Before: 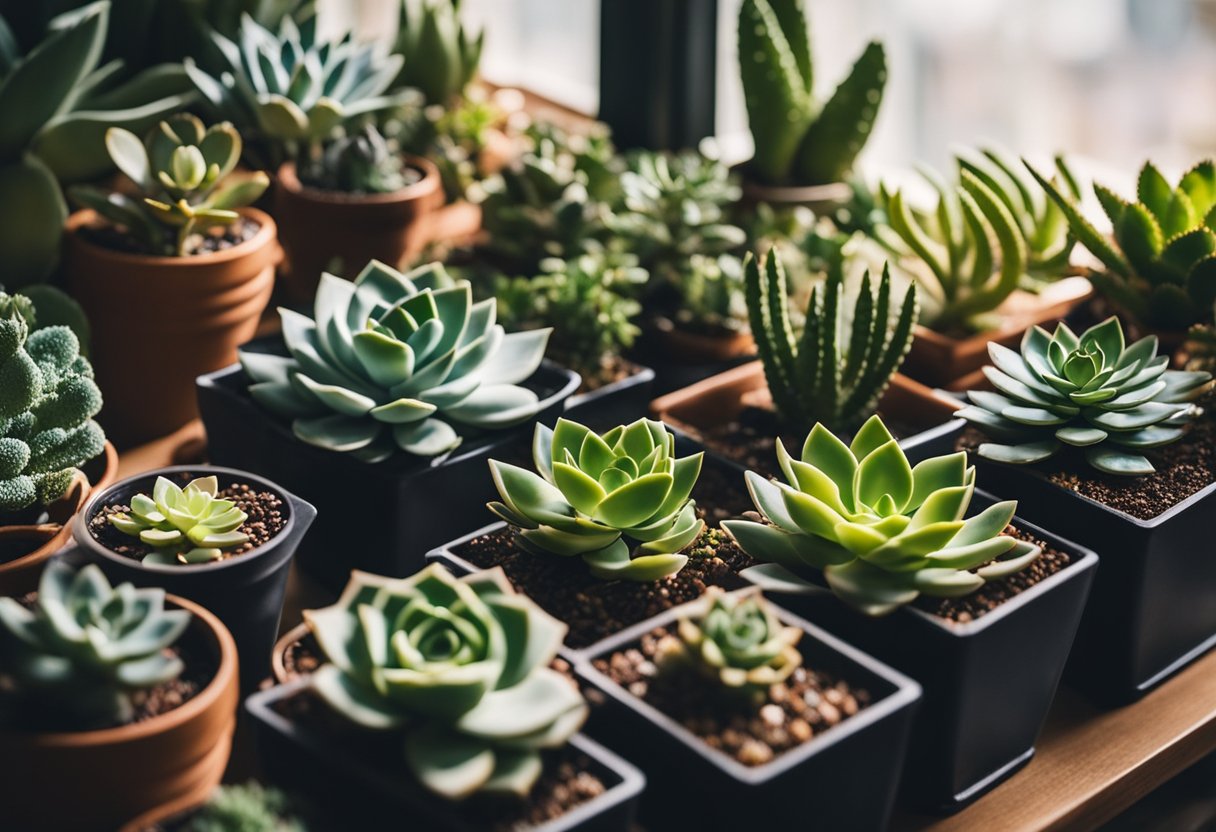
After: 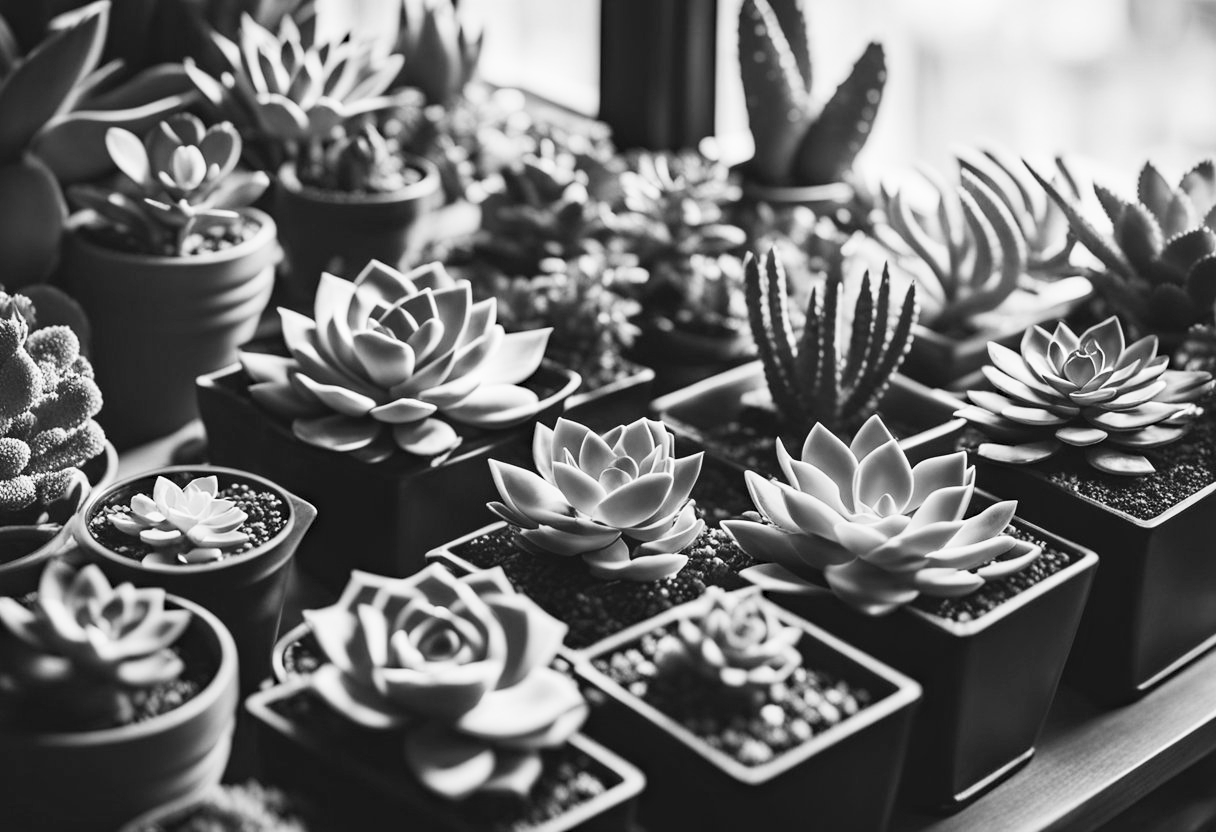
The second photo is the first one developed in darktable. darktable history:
contrast brightness saturation: contrast 0.24, brightness 0.26, saturation 0.39
monochrome: on, module defaults
haze removal: adaptive false
